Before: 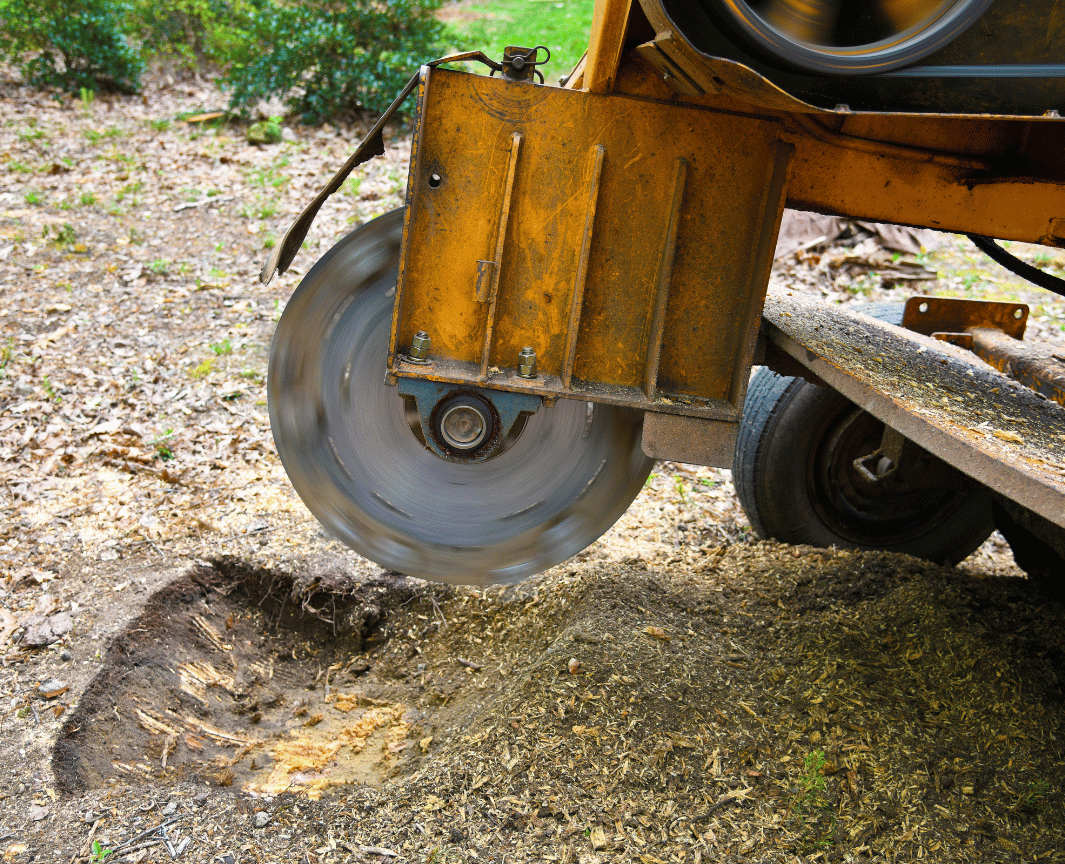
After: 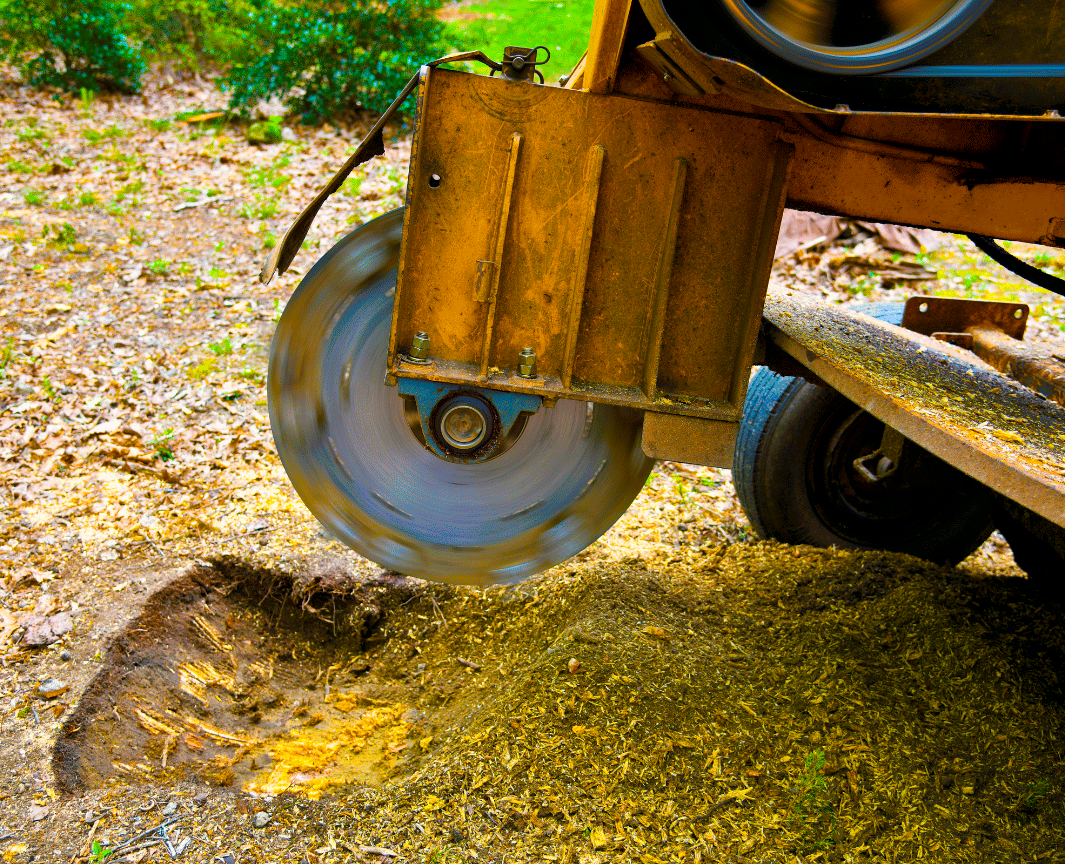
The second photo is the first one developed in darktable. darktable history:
color balance rgb: global offset › luminance -0.371%, linear chroma grading › shadows 17.051%, linear chroma grading › highlights 60.974%, linear chroma grading › global chroma 49.407%, perceptual saturation grading › global saturation 0.538%, perceptual saturation grading › mid-tones 6.373%, perceptual saturation grading › shadows 71.436%, global vibrance 20%
